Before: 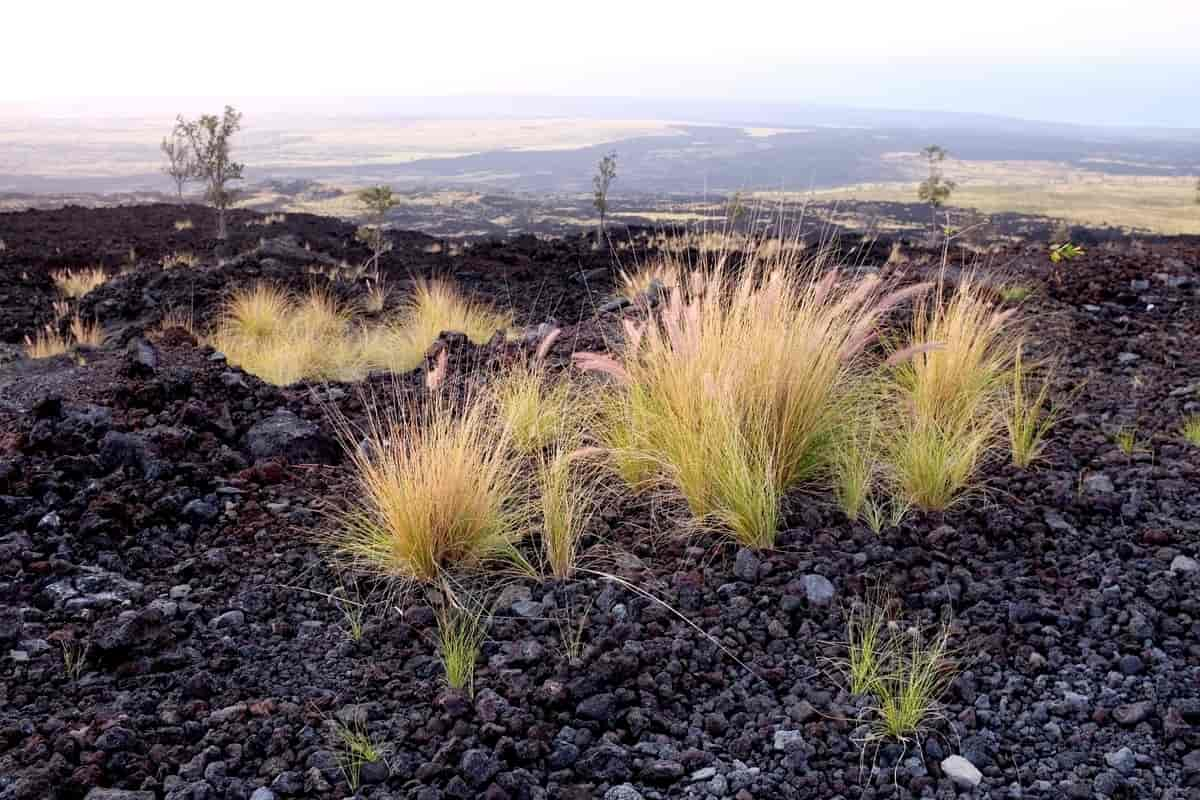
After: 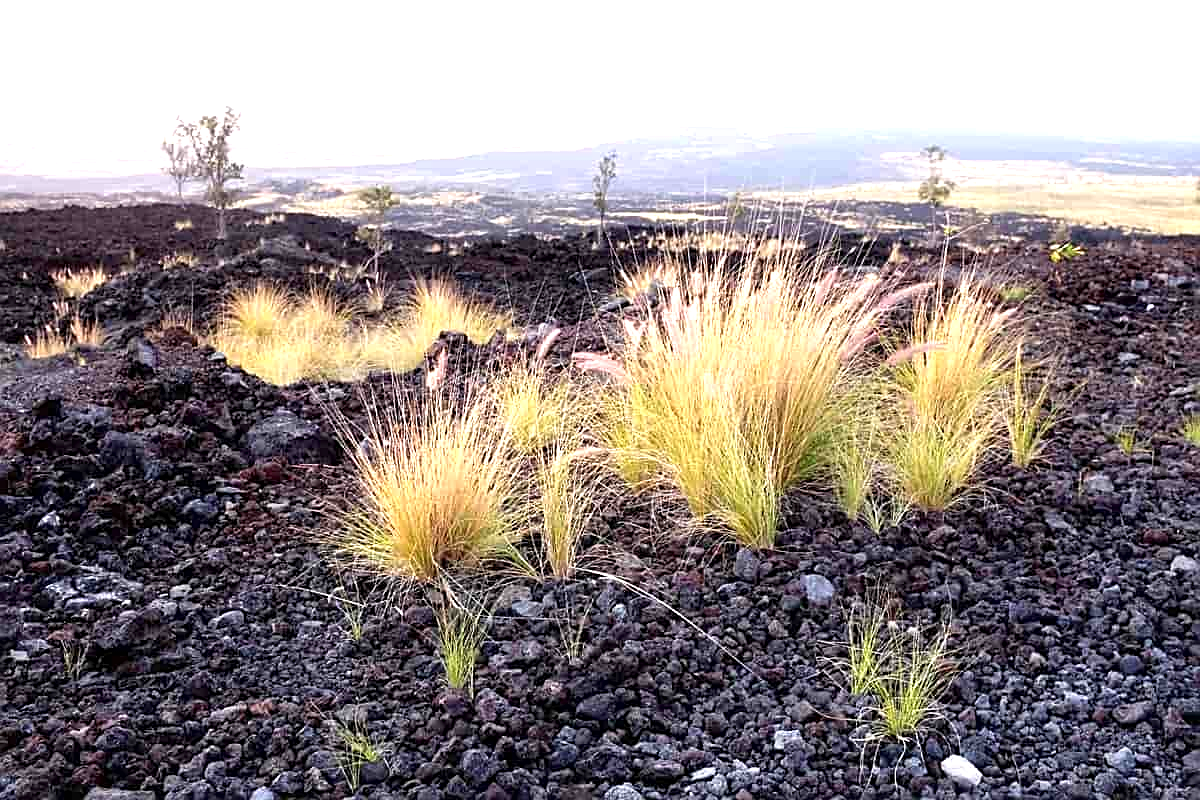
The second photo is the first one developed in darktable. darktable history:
sharpen: on, module defaults
exposure: black level correction 0, exposure 0.894 EV, compensate highlight preservation false
